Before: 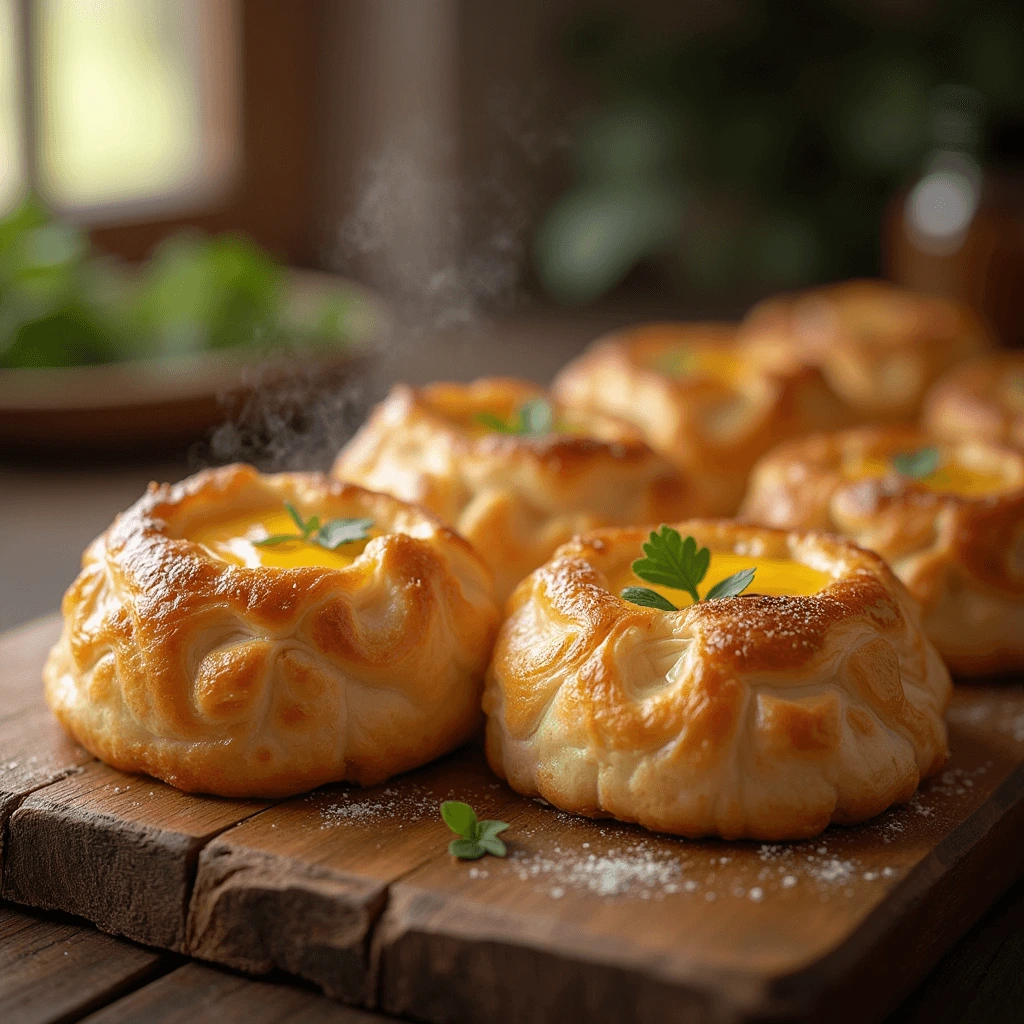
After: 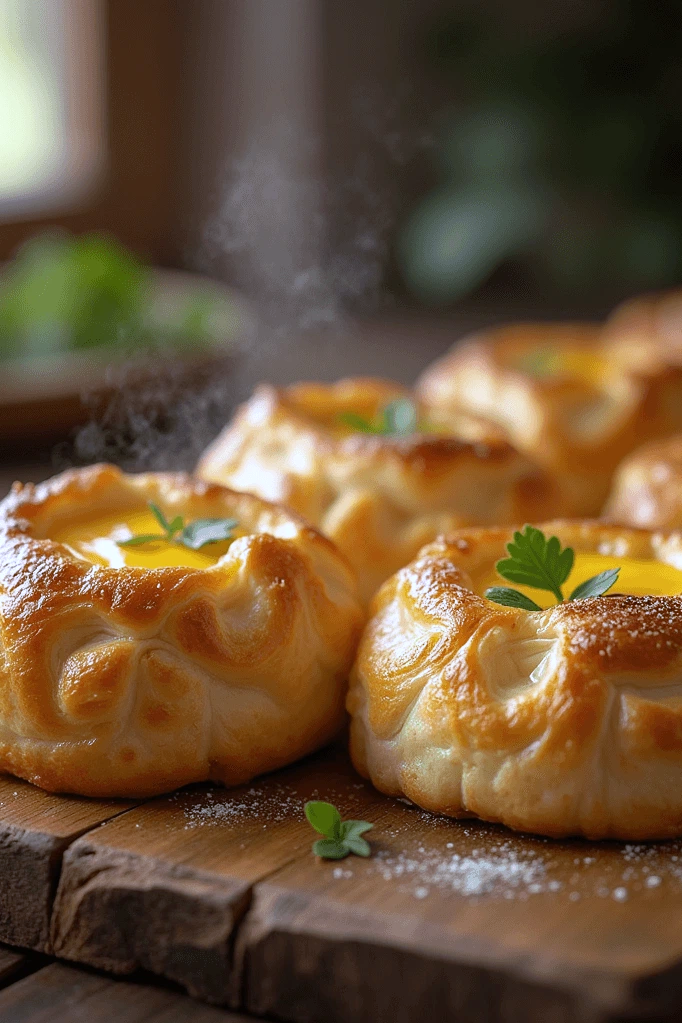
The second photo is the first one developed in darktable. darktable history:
shadows and highlights: shadows 0, highlights 40
white balance: red 0.948, green 1.02, blue 1.176
crop and rotate: left 13.342%, right 19.991%
